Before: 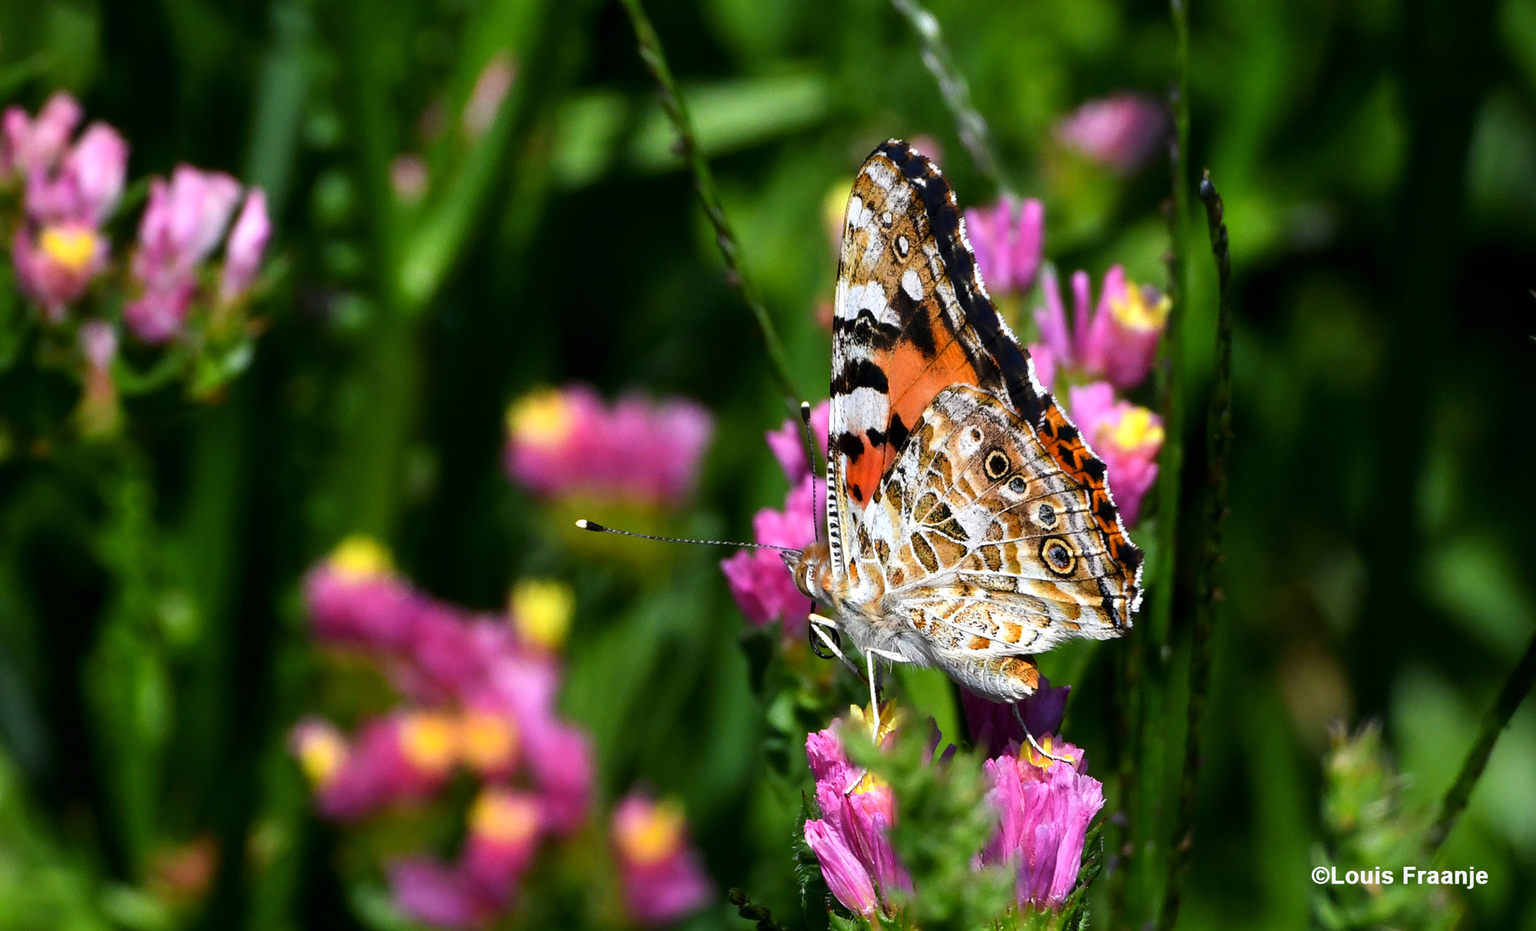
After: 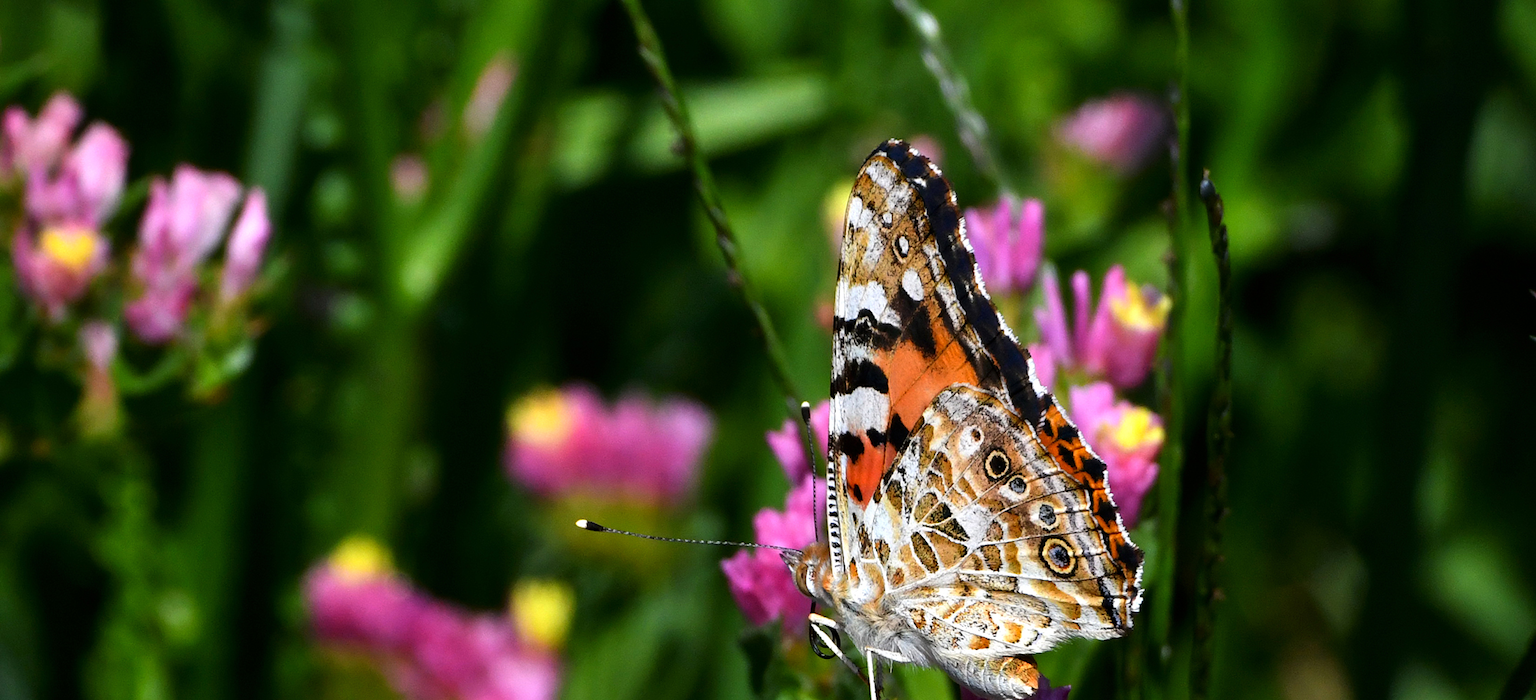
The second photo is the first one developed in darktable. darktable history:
crop: bottom 24.7%
